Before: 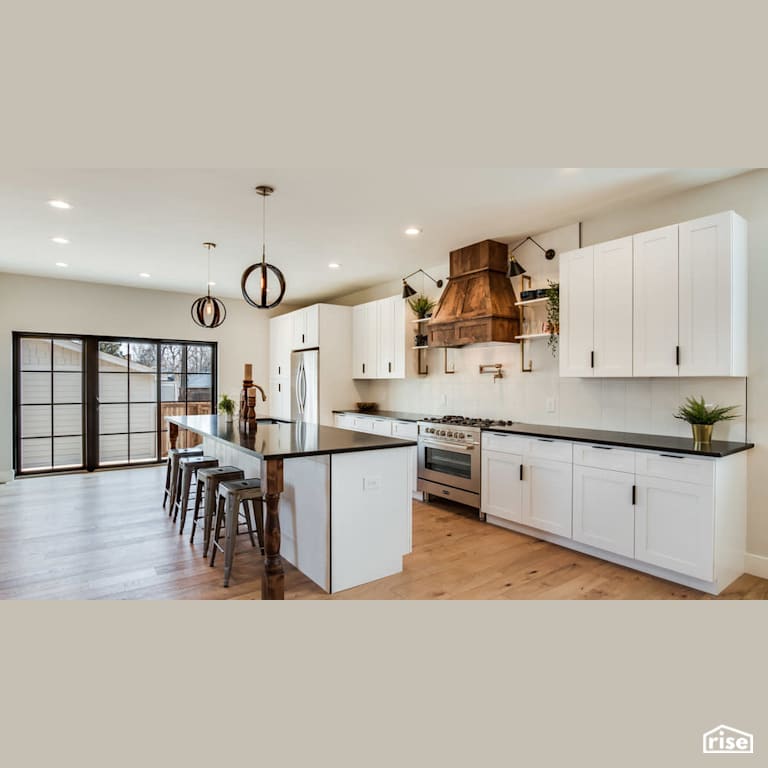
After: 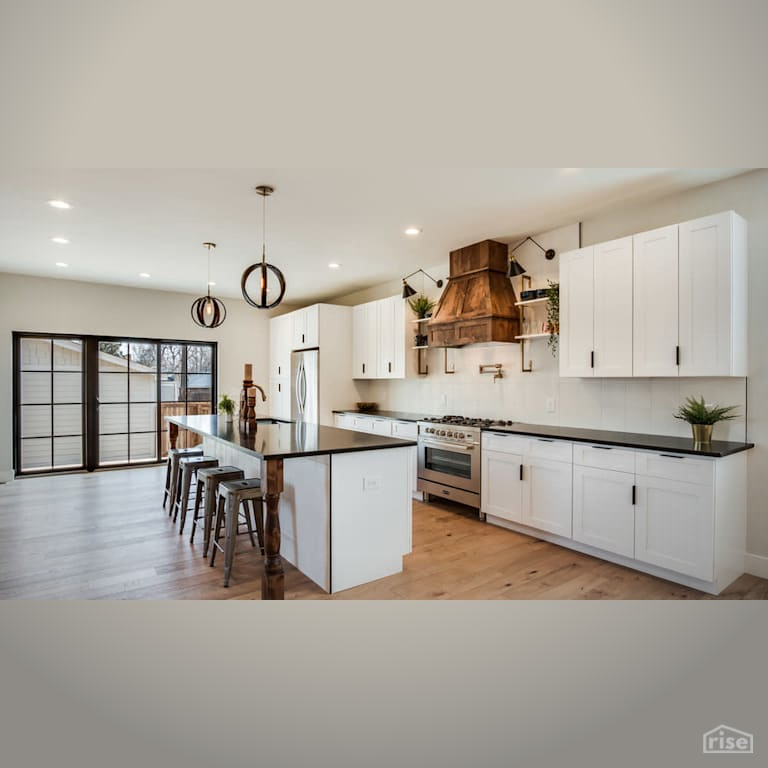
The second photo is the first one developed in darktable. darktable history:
vignetting: fall-off radius 60.09%, center (-0.053, -0.357), automatic ratio true
